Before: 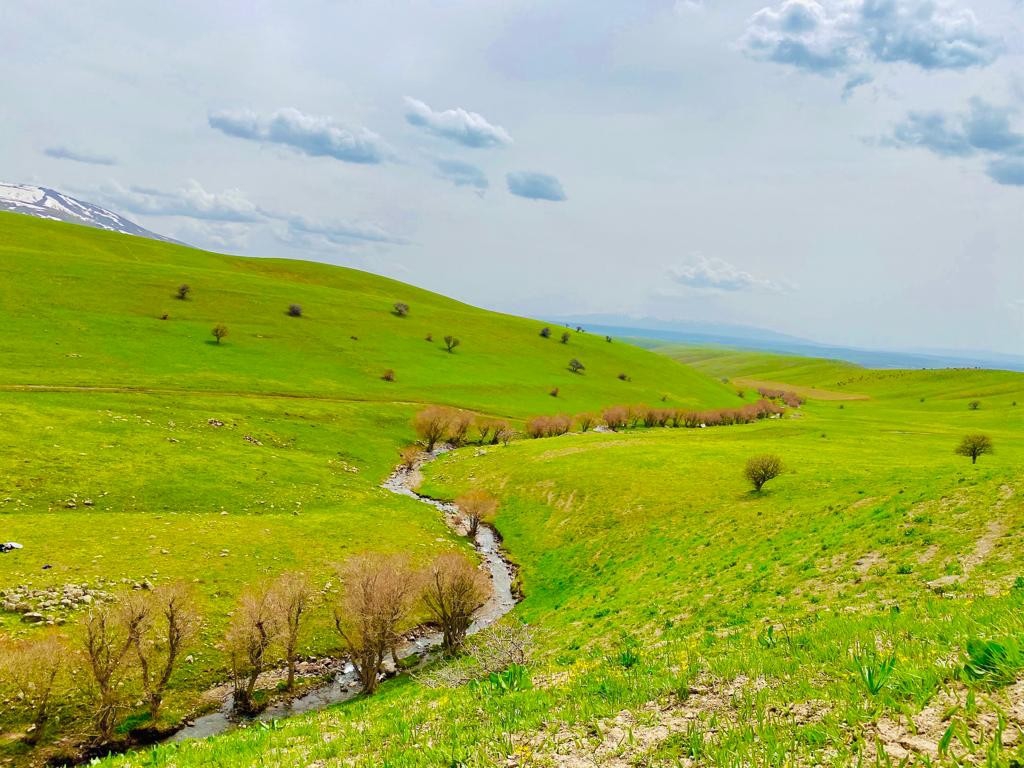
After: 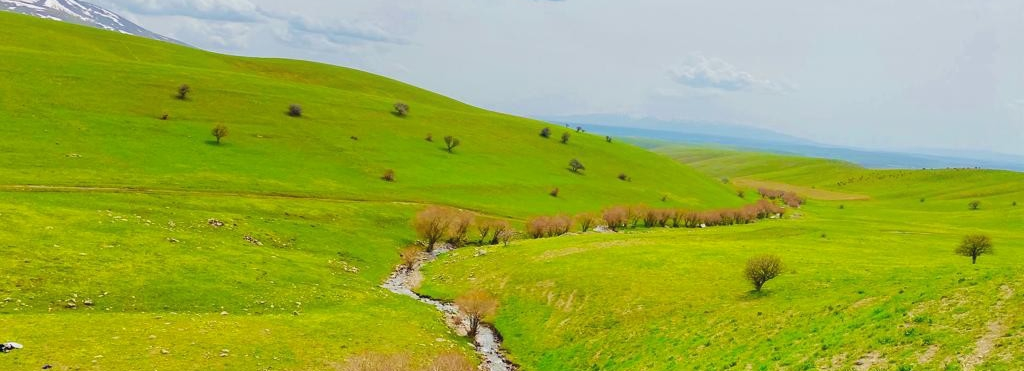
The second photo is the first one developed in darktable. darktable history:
crop and rotate: top 26.056%, bottom 25.543%
contrast equalizer: octaves 7, y [[0.6 ×6], [0.55 ×6], [0 ×6], [0 ×6], [0 ×6]], mix -0.2
